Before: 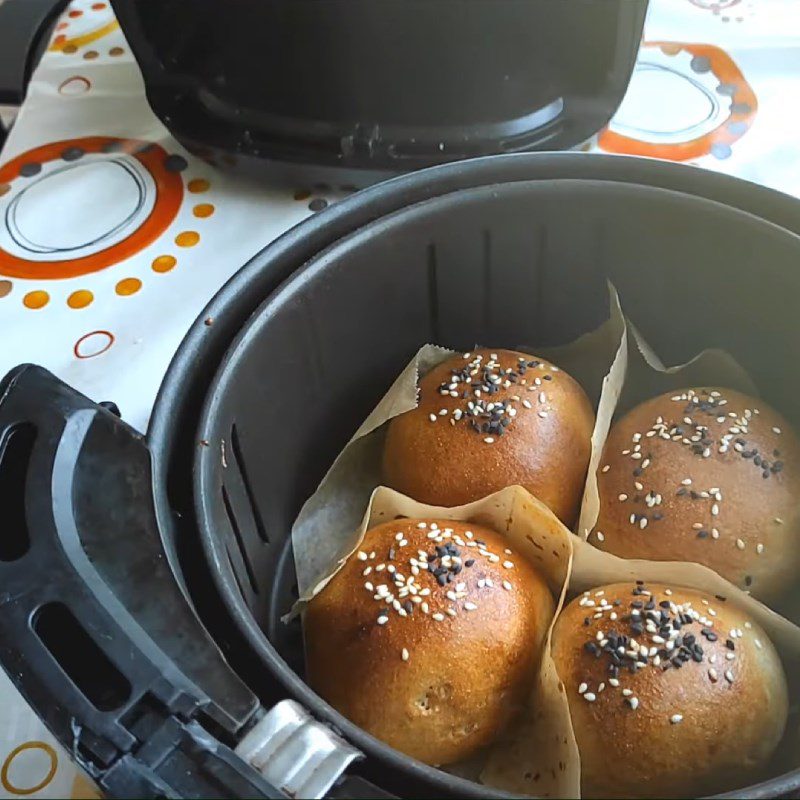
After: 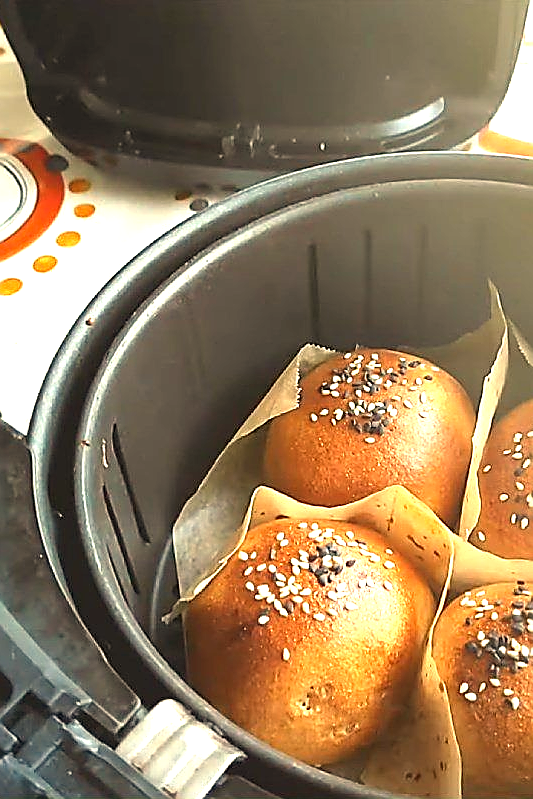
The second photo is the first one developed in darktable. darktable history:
crop and rotate: left 15.055%, right 18.278%
white balance: red 1.138, green 0.996, blue 0.812
exposure: black level correction 0, exposure 1.2 EV, compensate highlight preservation false
sharpen: radius 1.4, amount 1.25, threshold 0.7
